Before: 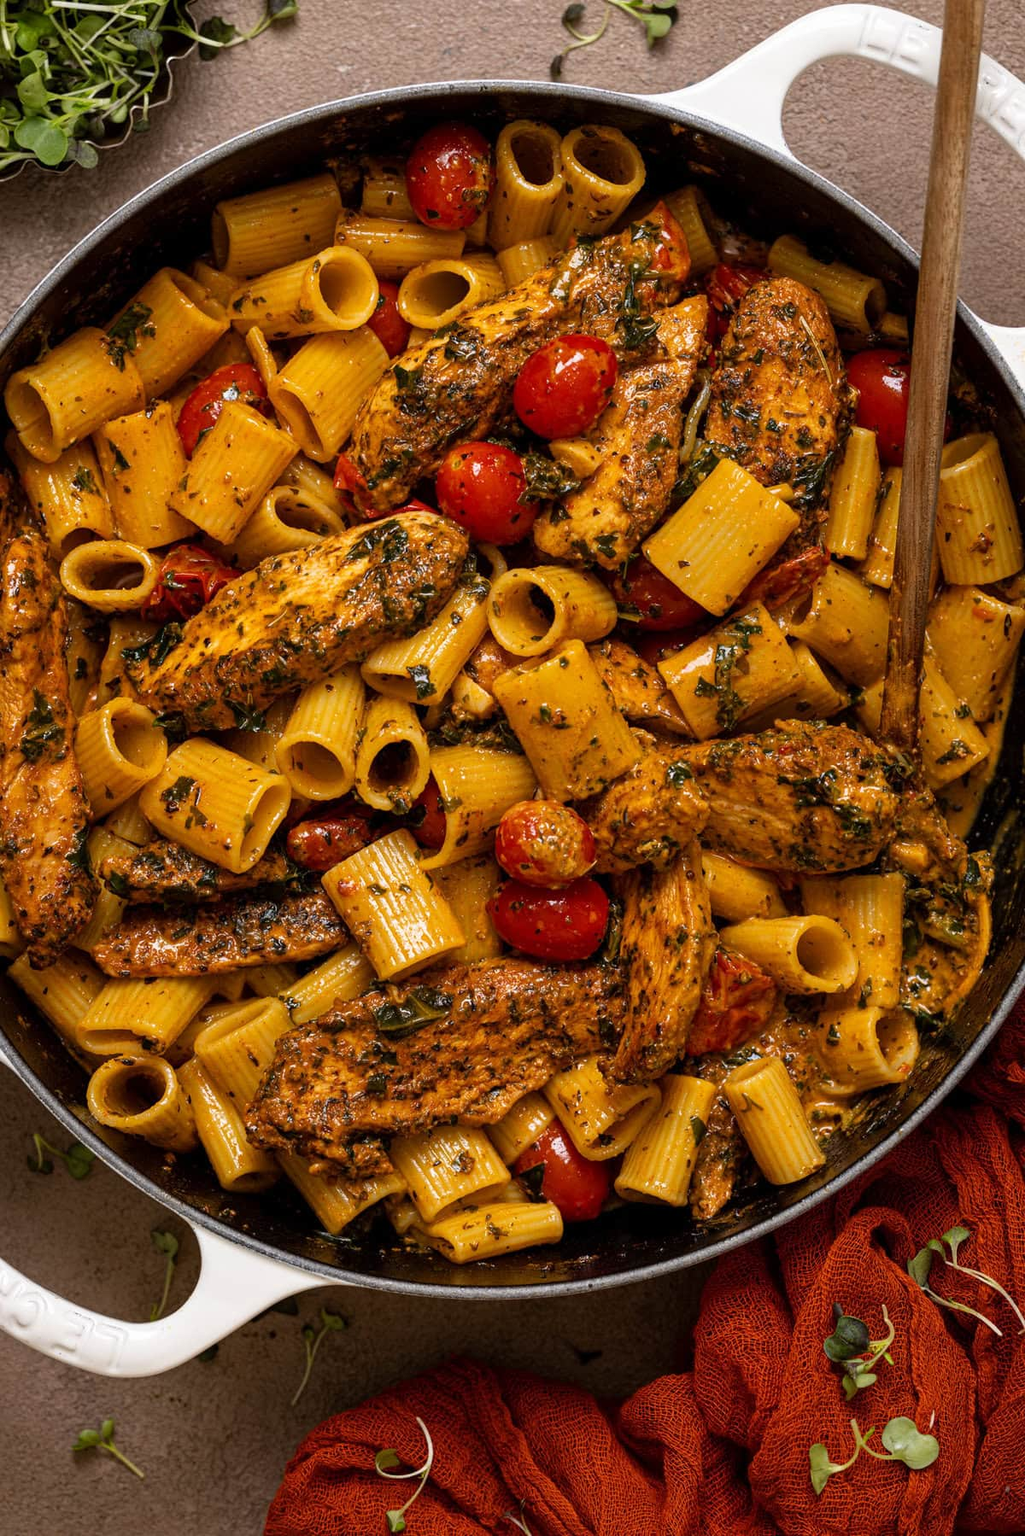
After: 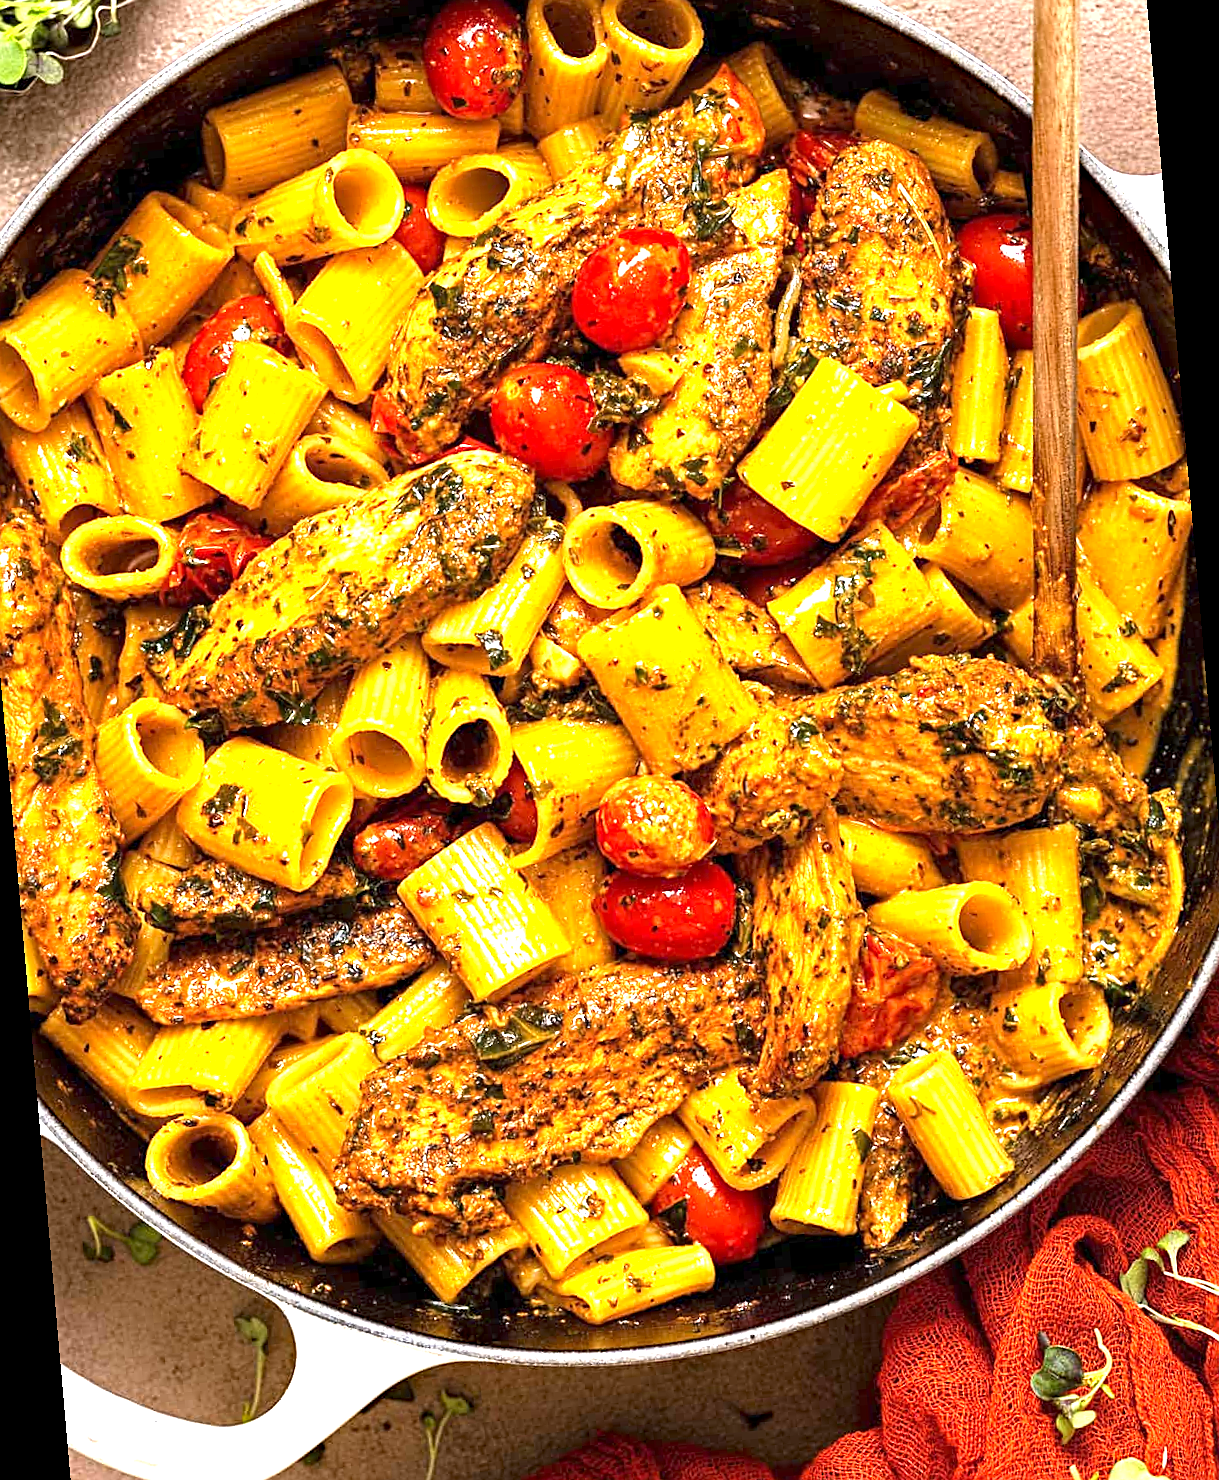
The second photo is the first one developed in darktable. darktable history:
rotate and perspective: rotation -5°, crop left 0.05, crop right 0.952, crop top 0.11, crop bottom 0.89
haze removal: compatibility mode true, adaptive false
sharpen: on, module defaults
exposure: exposure 2.003 EV, compensate highlight preservation false
